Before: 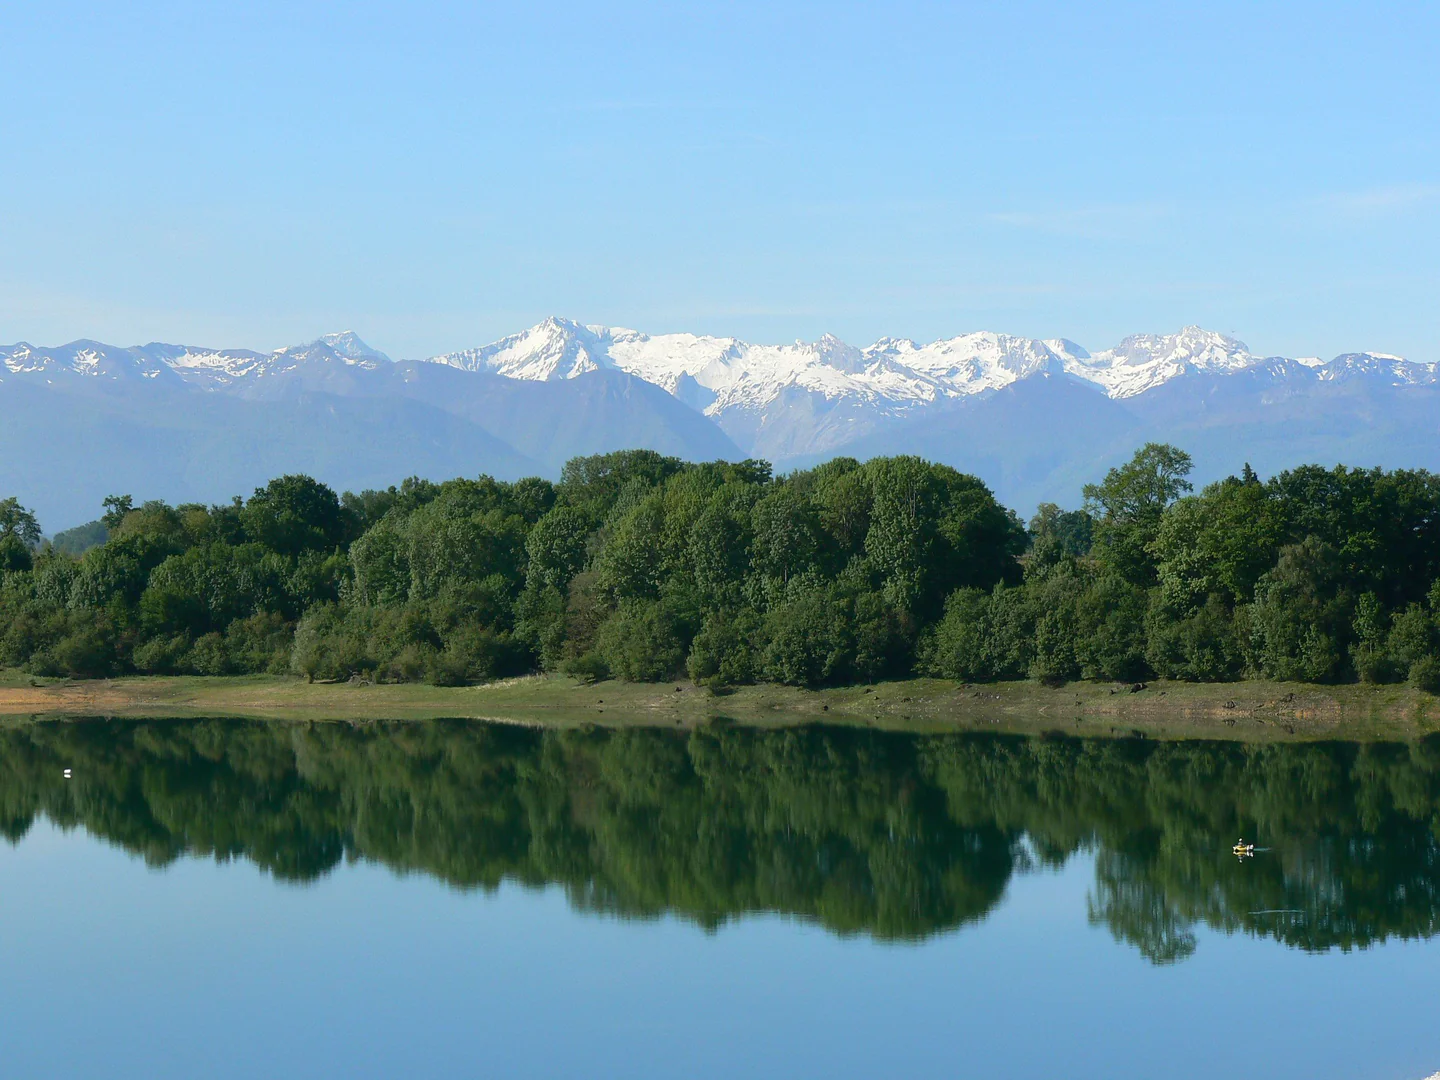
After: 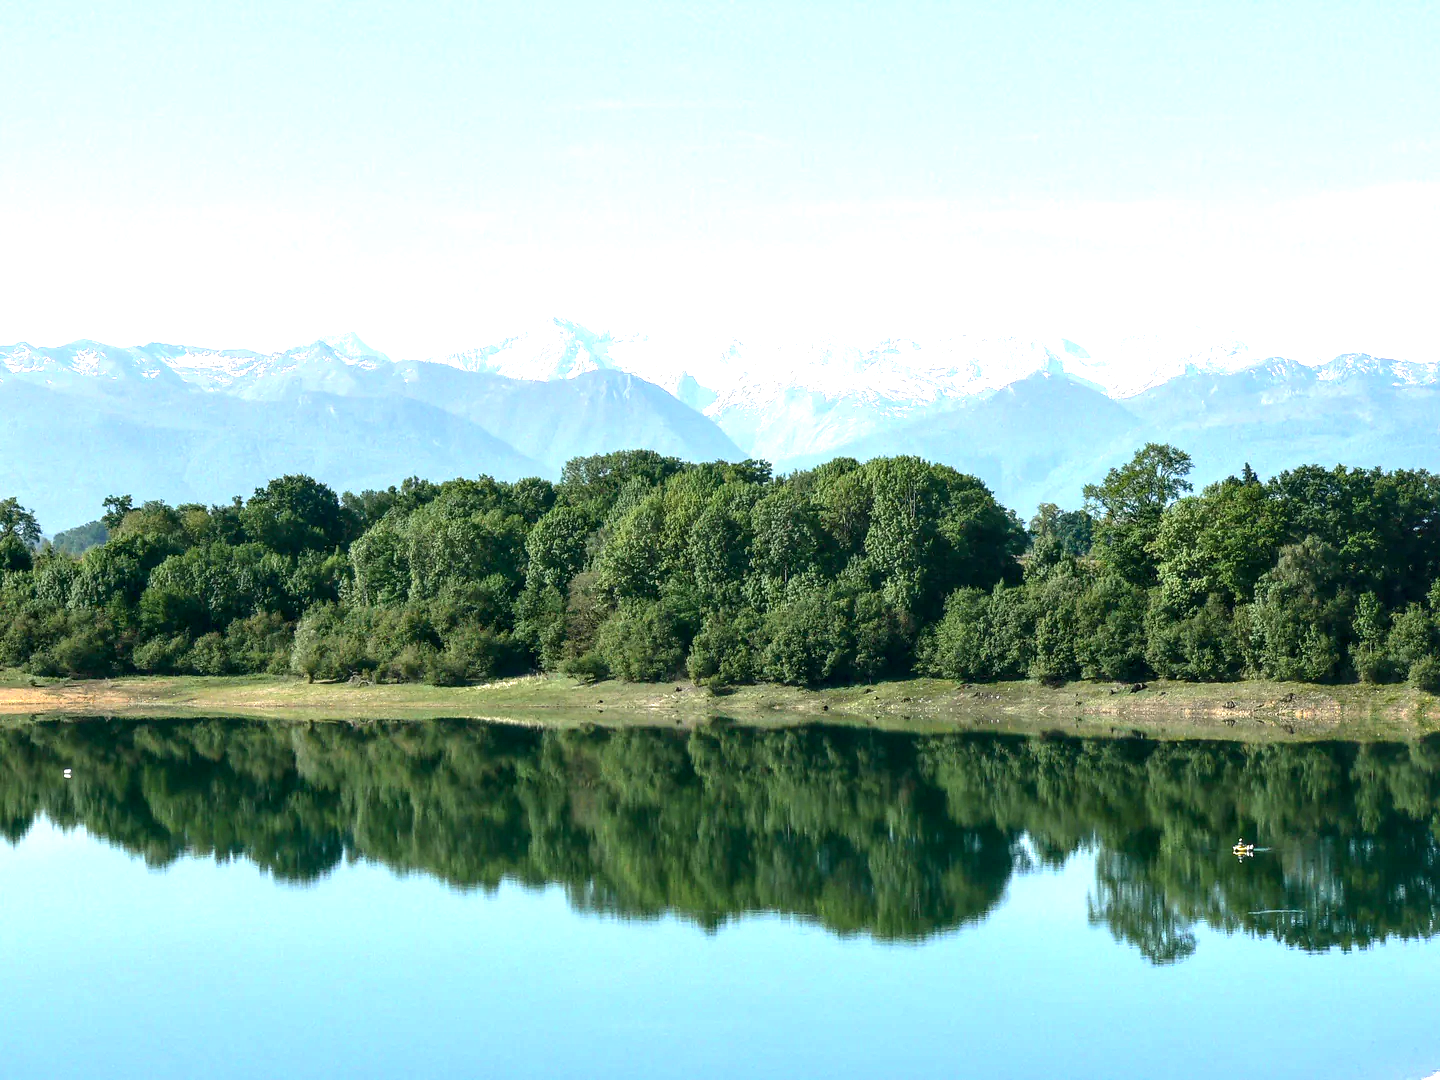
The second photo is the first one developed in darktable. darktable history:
local contrast: highlights 60%, shadows 60%, detail 160%
exposure: black level correction 0, exposure 1.173 EV, compensate exposure bias true, compensate highlight preservation false
